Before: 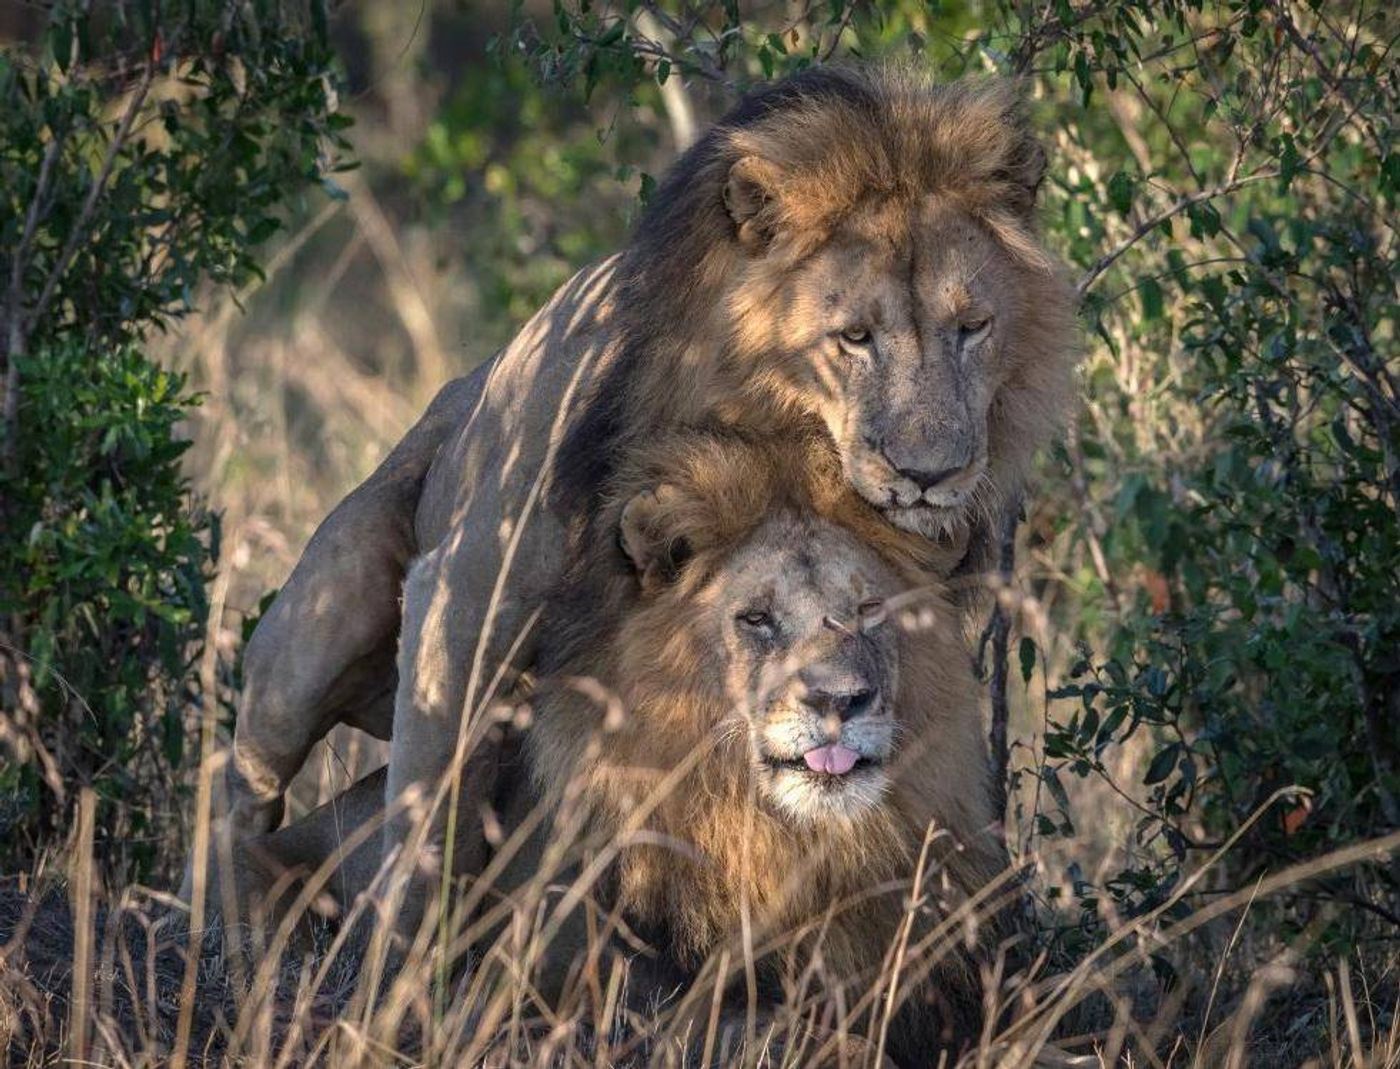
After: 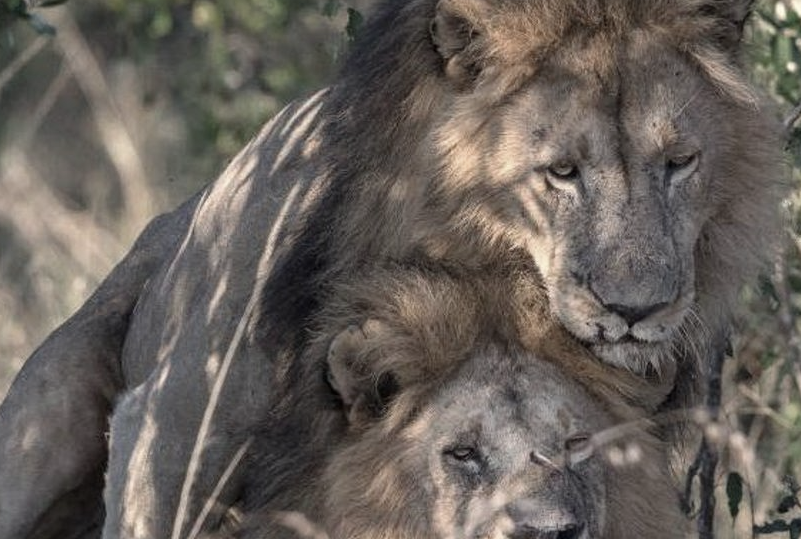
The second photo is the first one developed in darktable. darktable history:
crop: left 20.932%, top 15.471%, right 21.848%, bottom 34.081%
color zones: curves: ch1 [(0, 0.292) (0.001, 0.292) (0.2, 0.264) (0.4, 0.248) (0.6, 0.248) (0.8, 0.264) (0.999, 0.292) (1, 0.292)]
